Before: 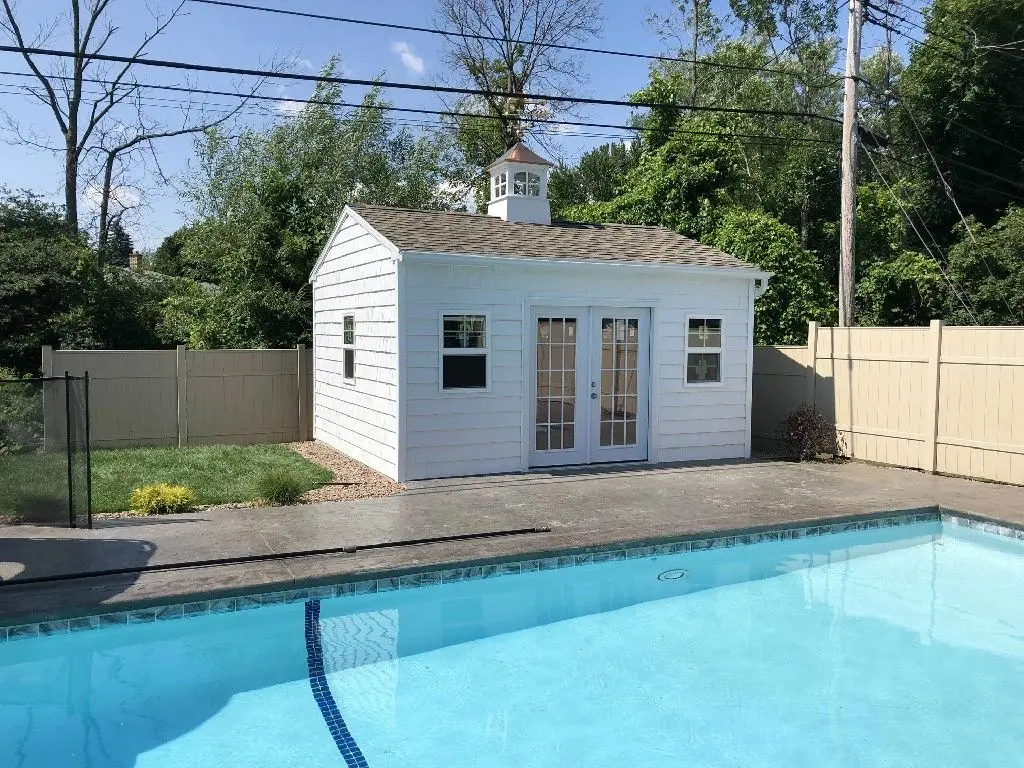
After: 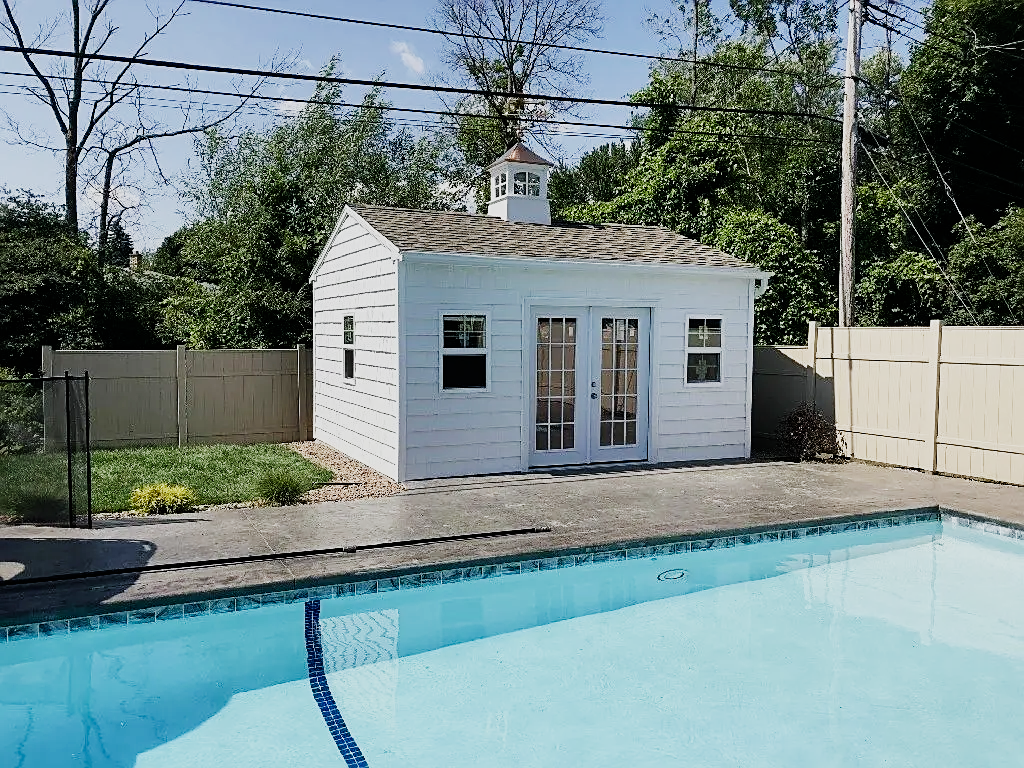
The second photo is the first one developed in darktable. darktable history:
sharpen: on, module defaults
sigmoid: contrast 1.69, skew -0.23, preserve hue 0%, red attenuation 0.1, red rotation 0.035, green attenuation 0.1, green rotation -0.017, blue attenuation 0.15, blue rotation -0.052, base primaries Rec2020
